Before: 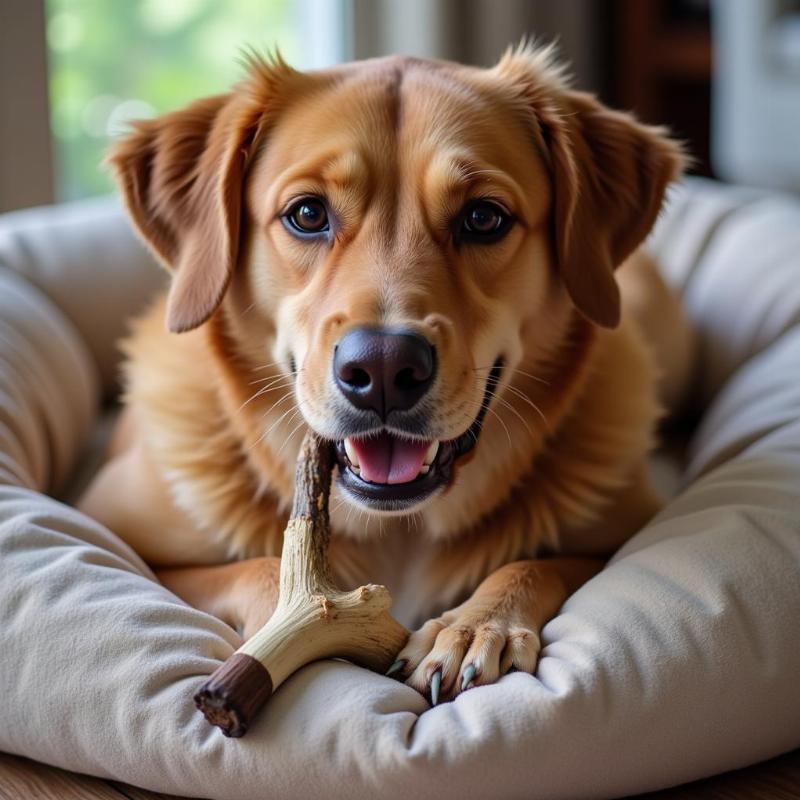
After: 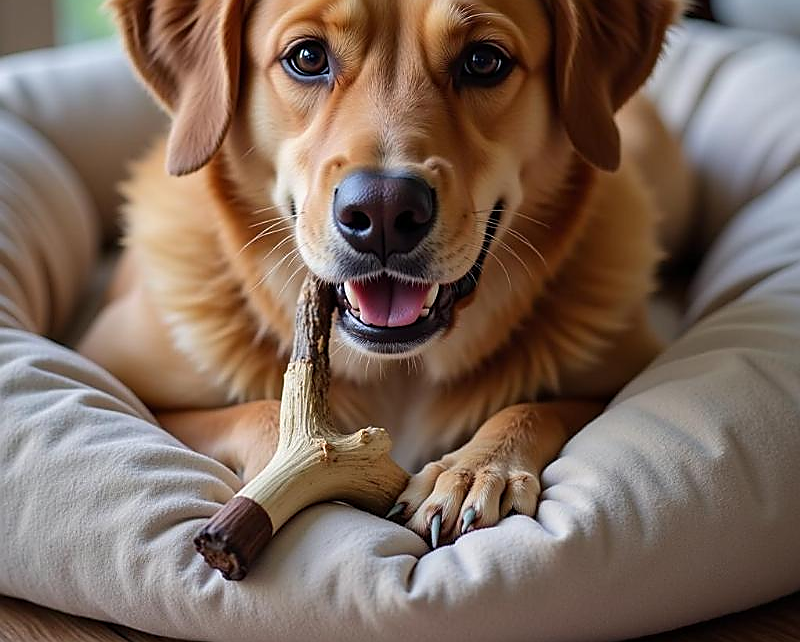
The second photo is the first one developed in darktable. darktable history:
crop and rotate: top 19.694%
sharpen: radius 1.361, amount 1.233, threshold 0.662
